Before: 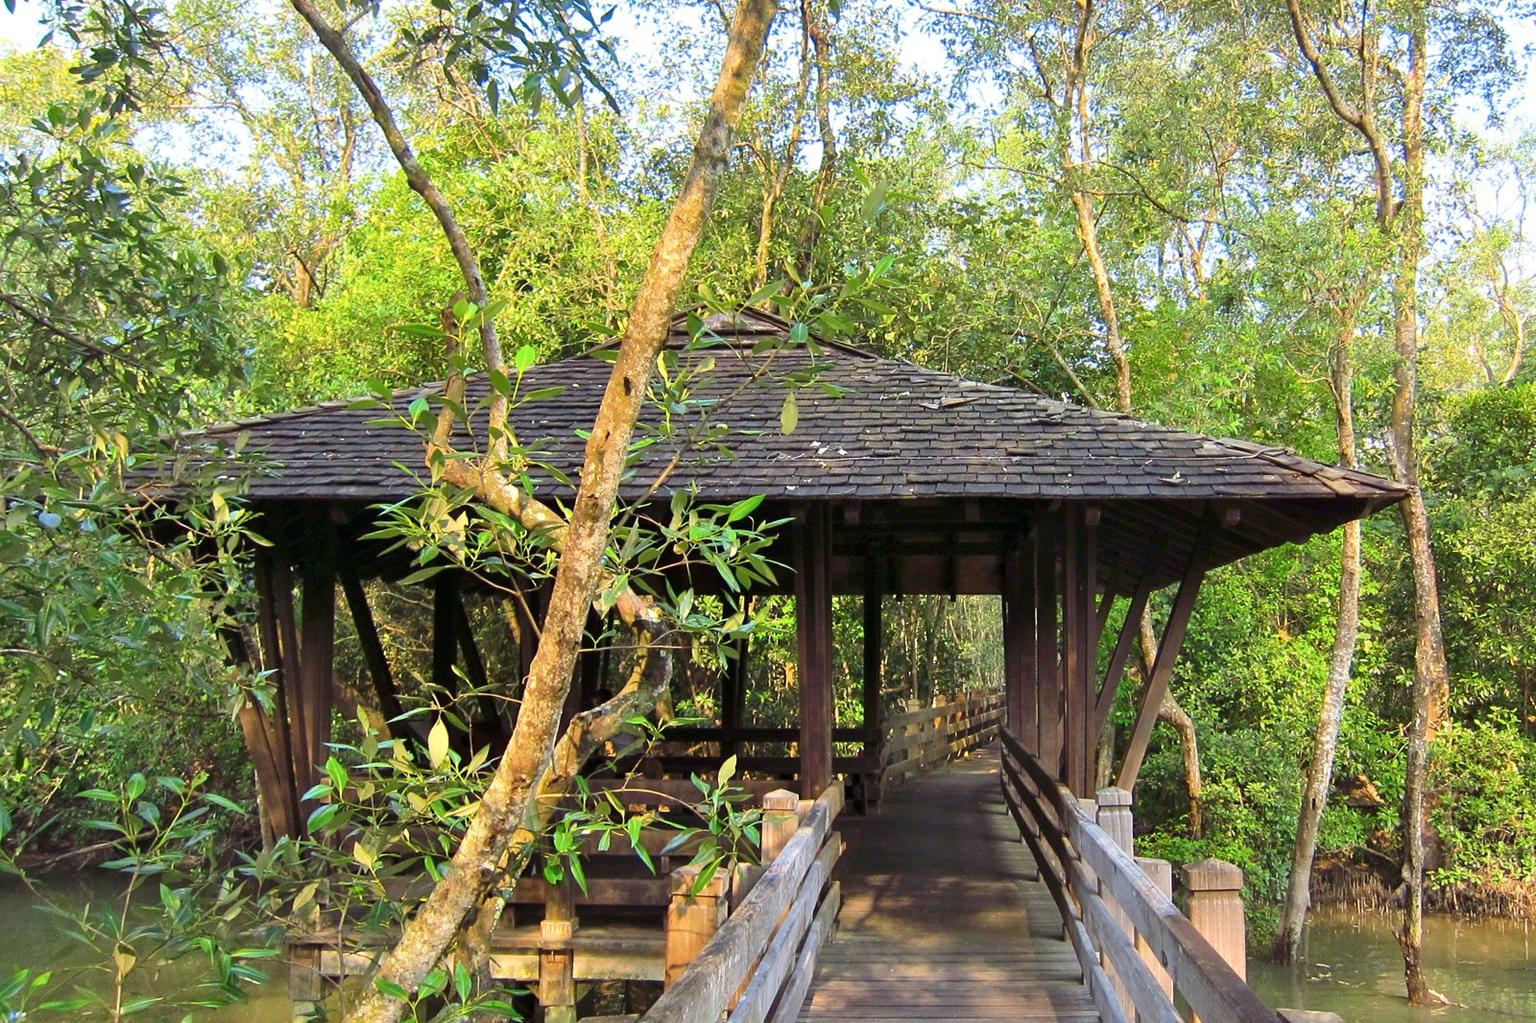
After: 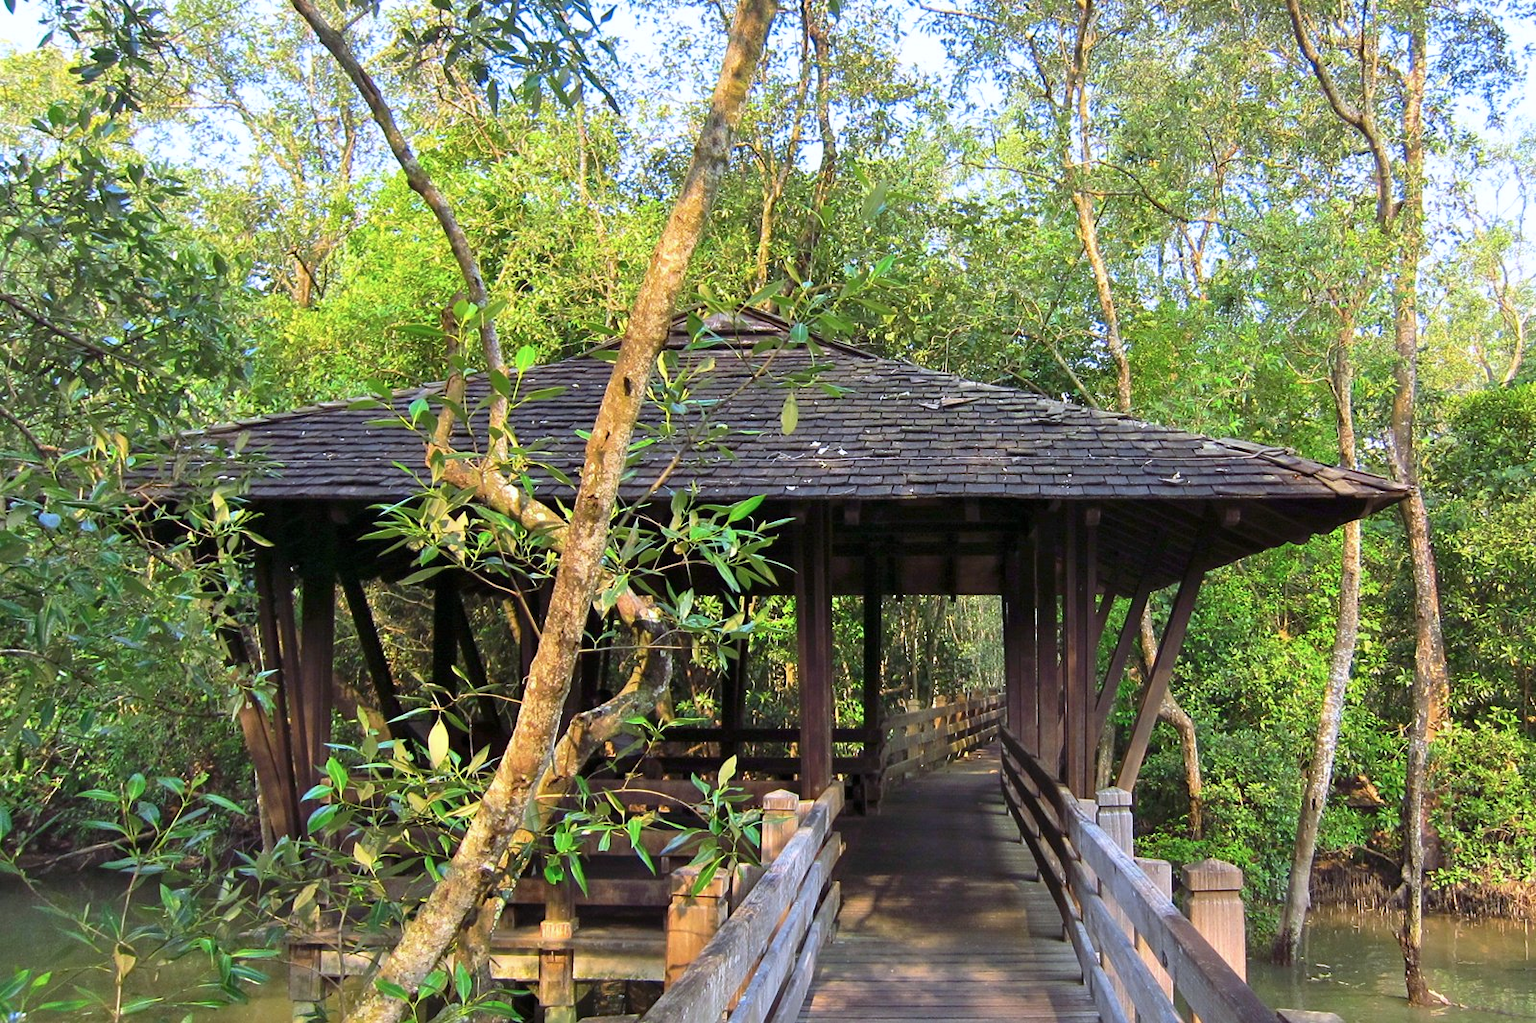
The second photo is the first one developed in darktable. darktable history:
base curve: curves: ch0 [(0, 0) (0.303, 0.277) (1, 1)], exposure shift 0.01, preserve colors none
color calibration: illuminant as shot in camera, x 0.358, y 0.373, temperature 4628.91 K, saturation algorithm version 1 (2020)
